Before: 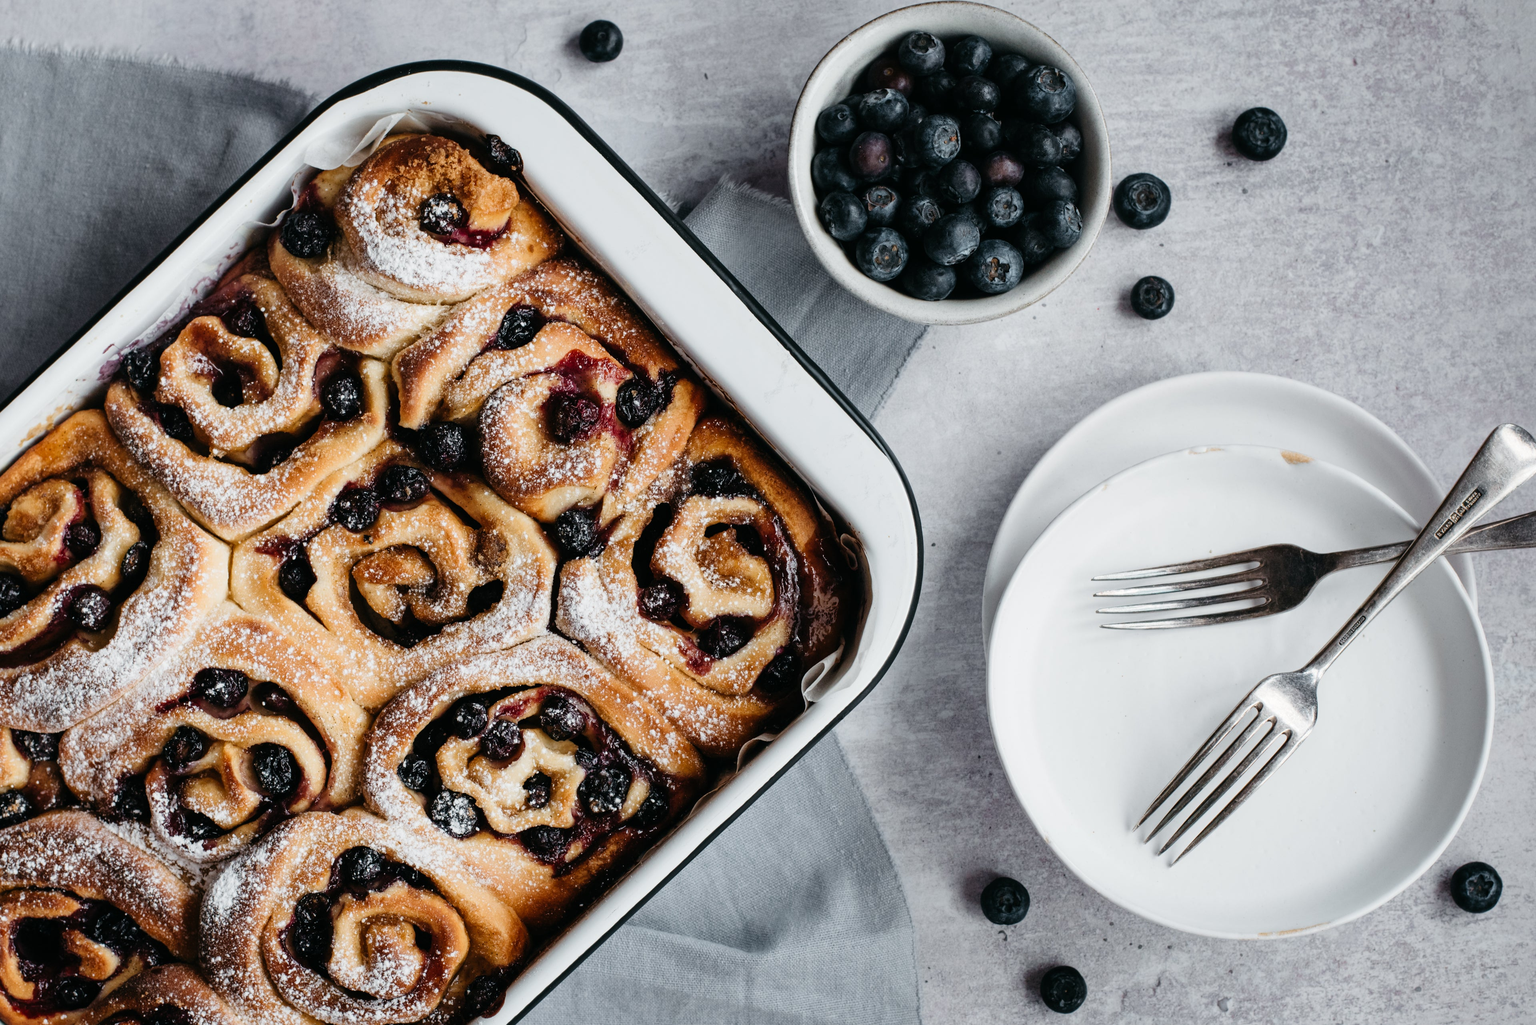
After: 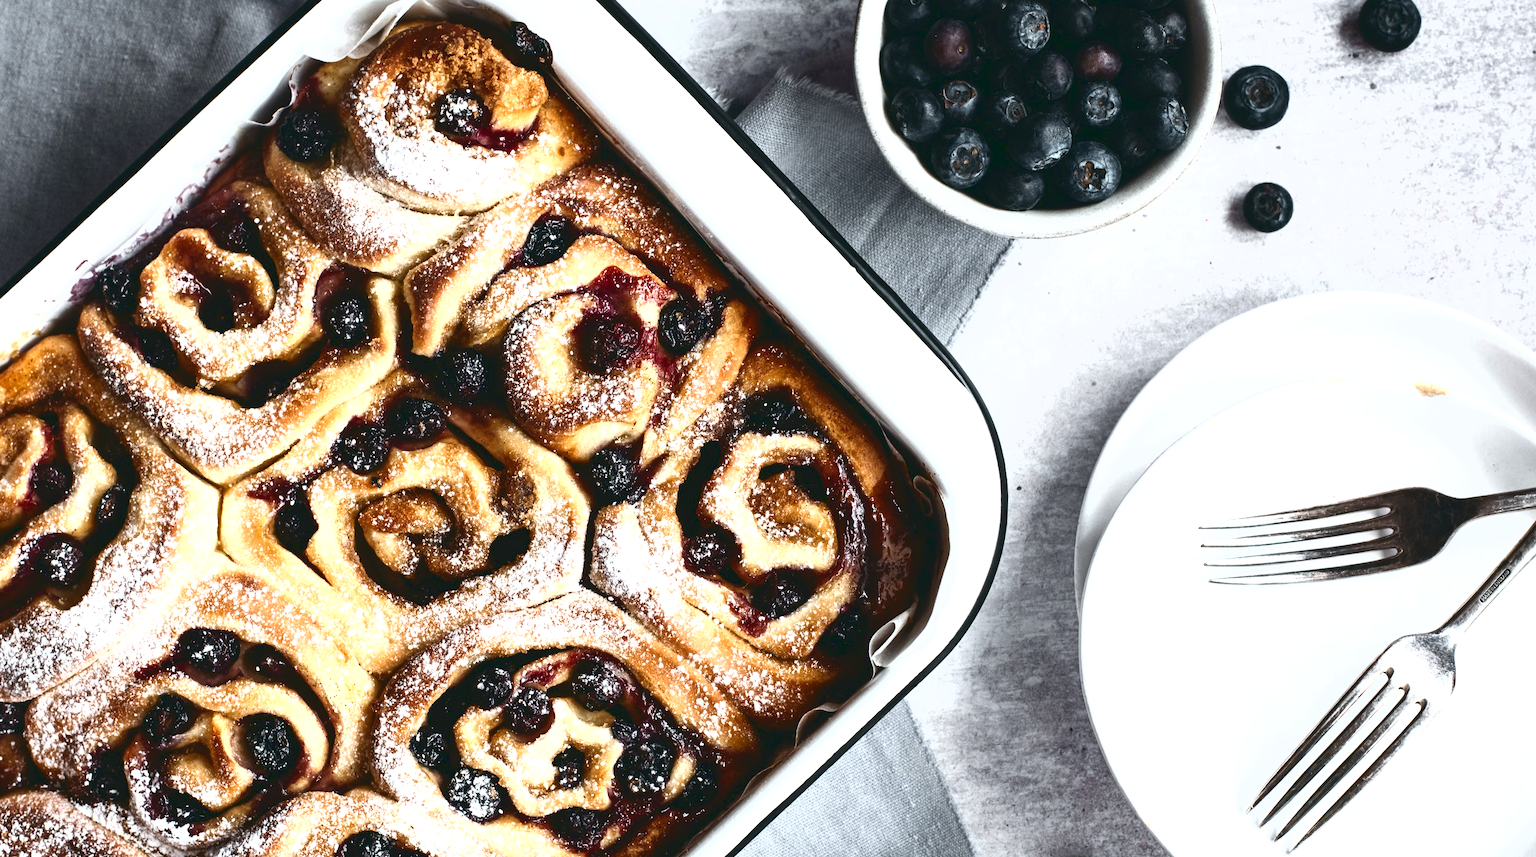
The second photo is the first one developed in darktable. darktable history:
tone equalizer: -8 EV -0.75 EV, -7 EV -0.7 EV, -6 EV -0.6 EV, -5 EV -0.4 EV, -3 EV 0.4 EV, -2 EV 0.6 EV, -1 EV 0.7 EV, +0 EV 0.75 EV, edges refinement/feathering 500, mask exposure compensation -1.57 EV, preserve details no
crop and rotate: left 2.425%, top 11.305%, right 9.6%, bottom 15.08%
tone curve: curves: ch0 [(0, 0.081) (0.483, 0.453) (0.881, 0.992)]
base curve: exposure shift 0, preserve colors none
